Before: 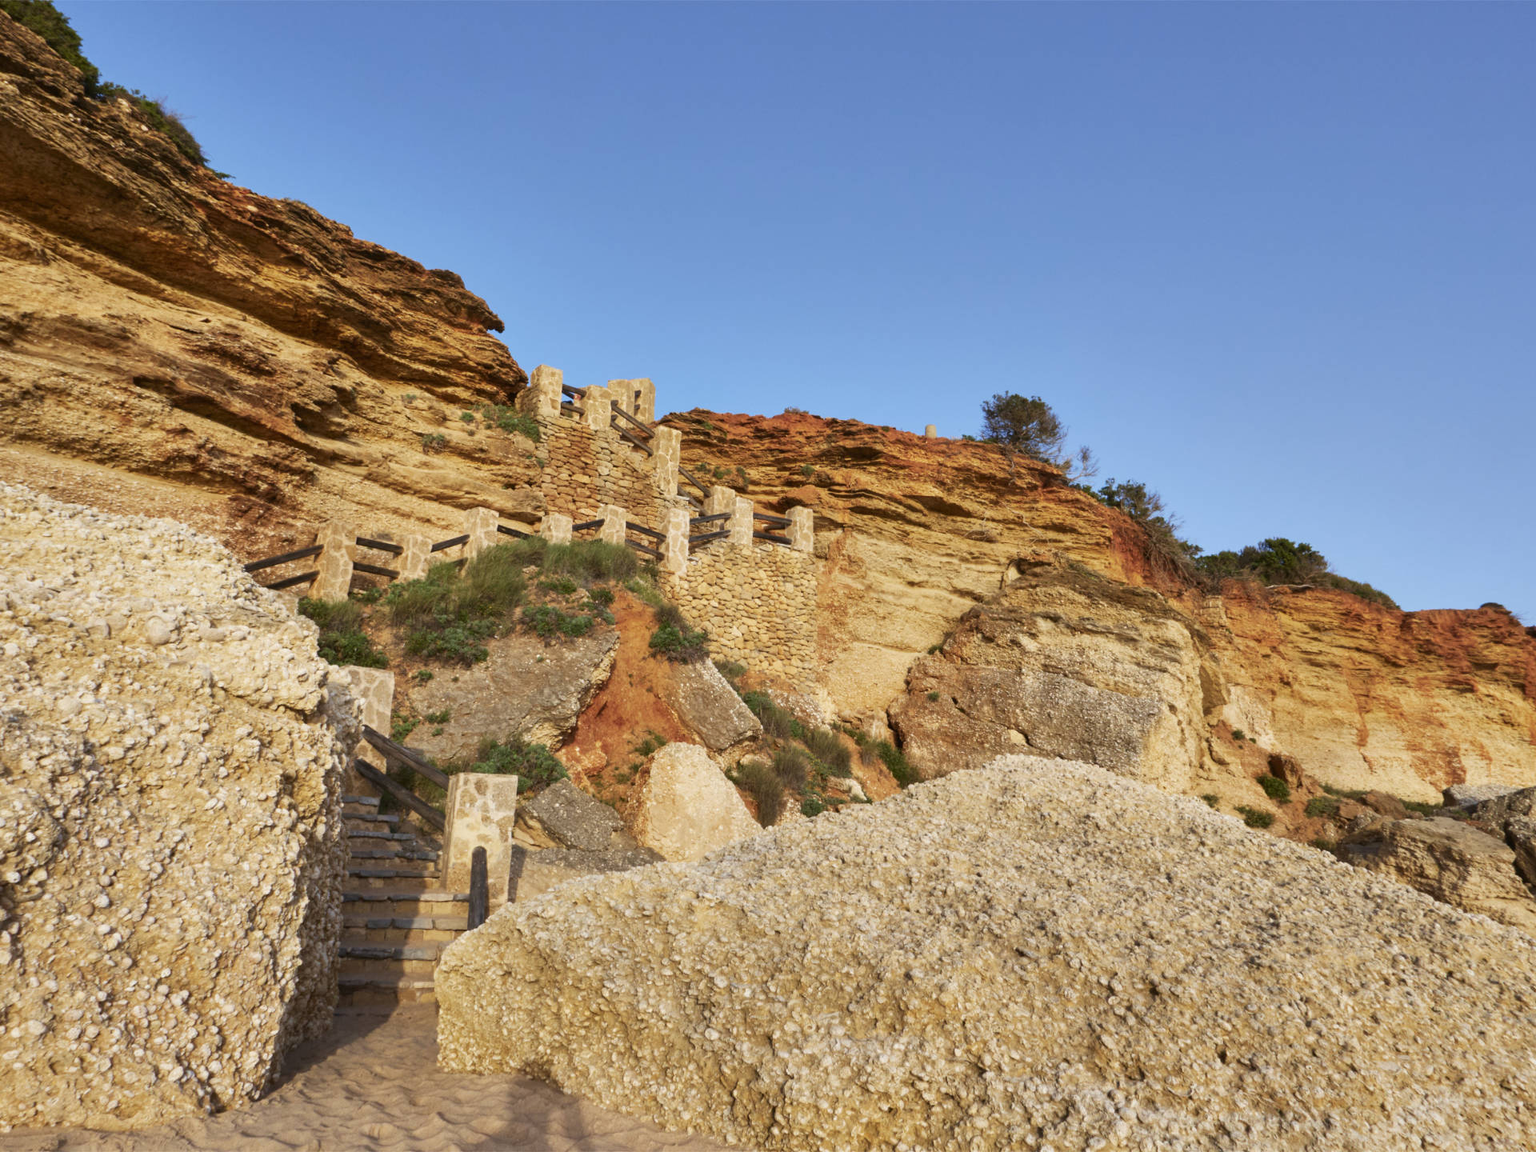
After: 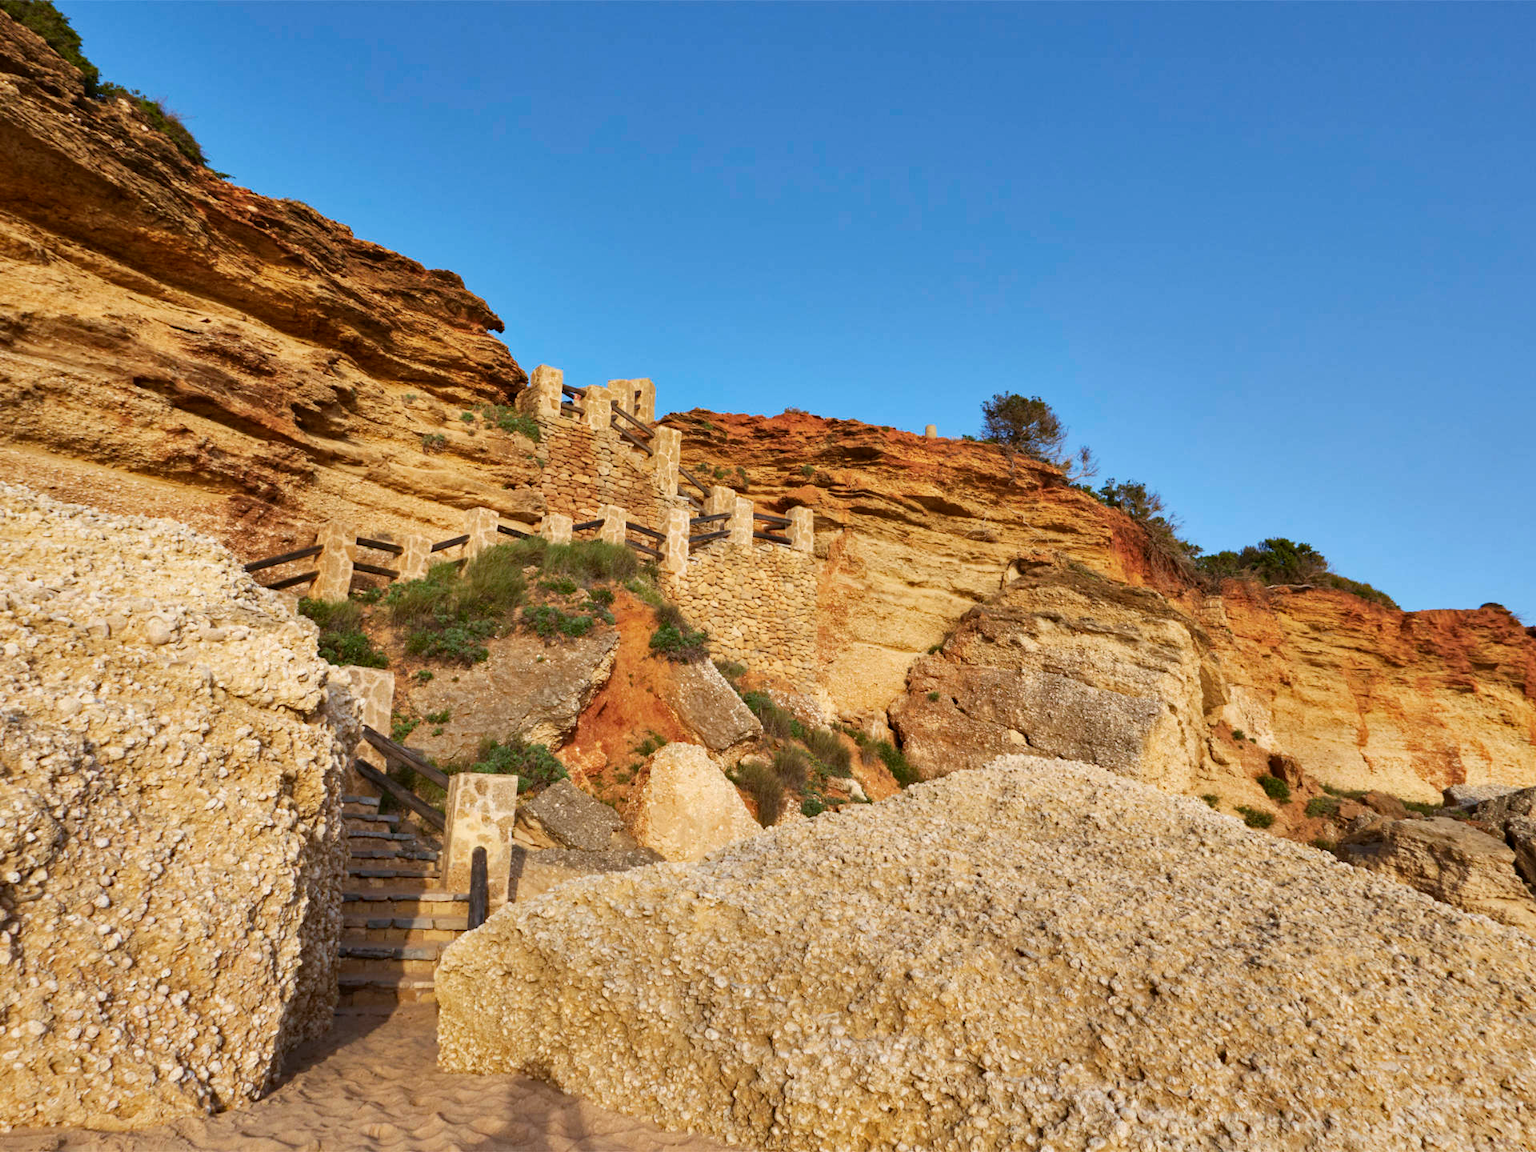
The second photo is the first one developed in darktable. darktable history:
haze removal: strength 0.281, distance 0.249, compatibility mode true, adaptive false
